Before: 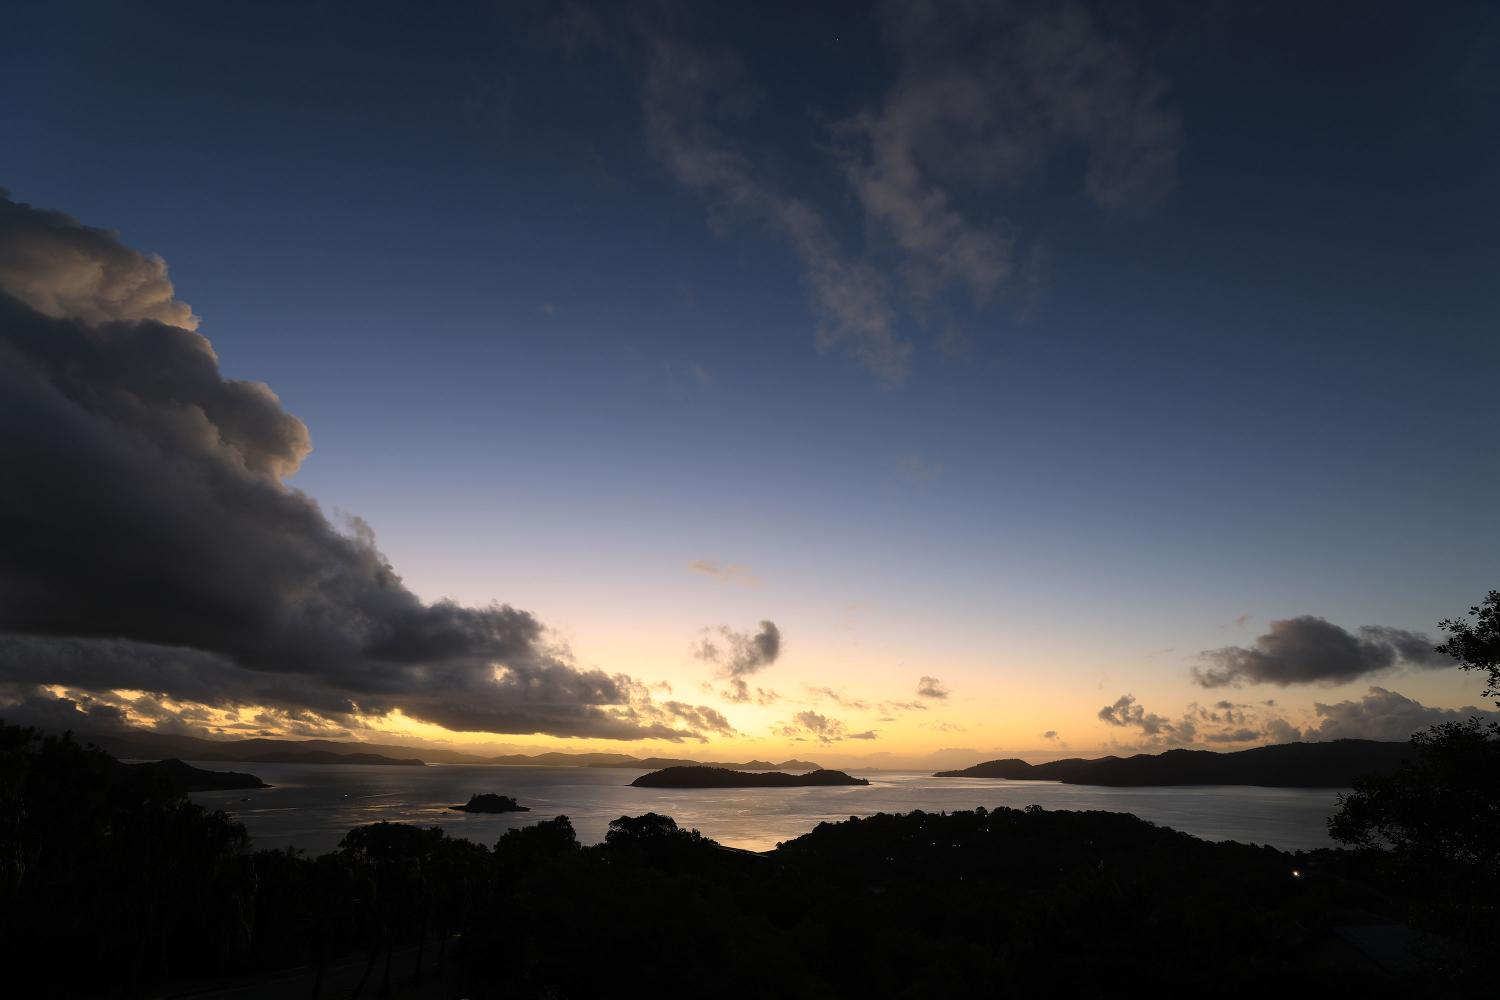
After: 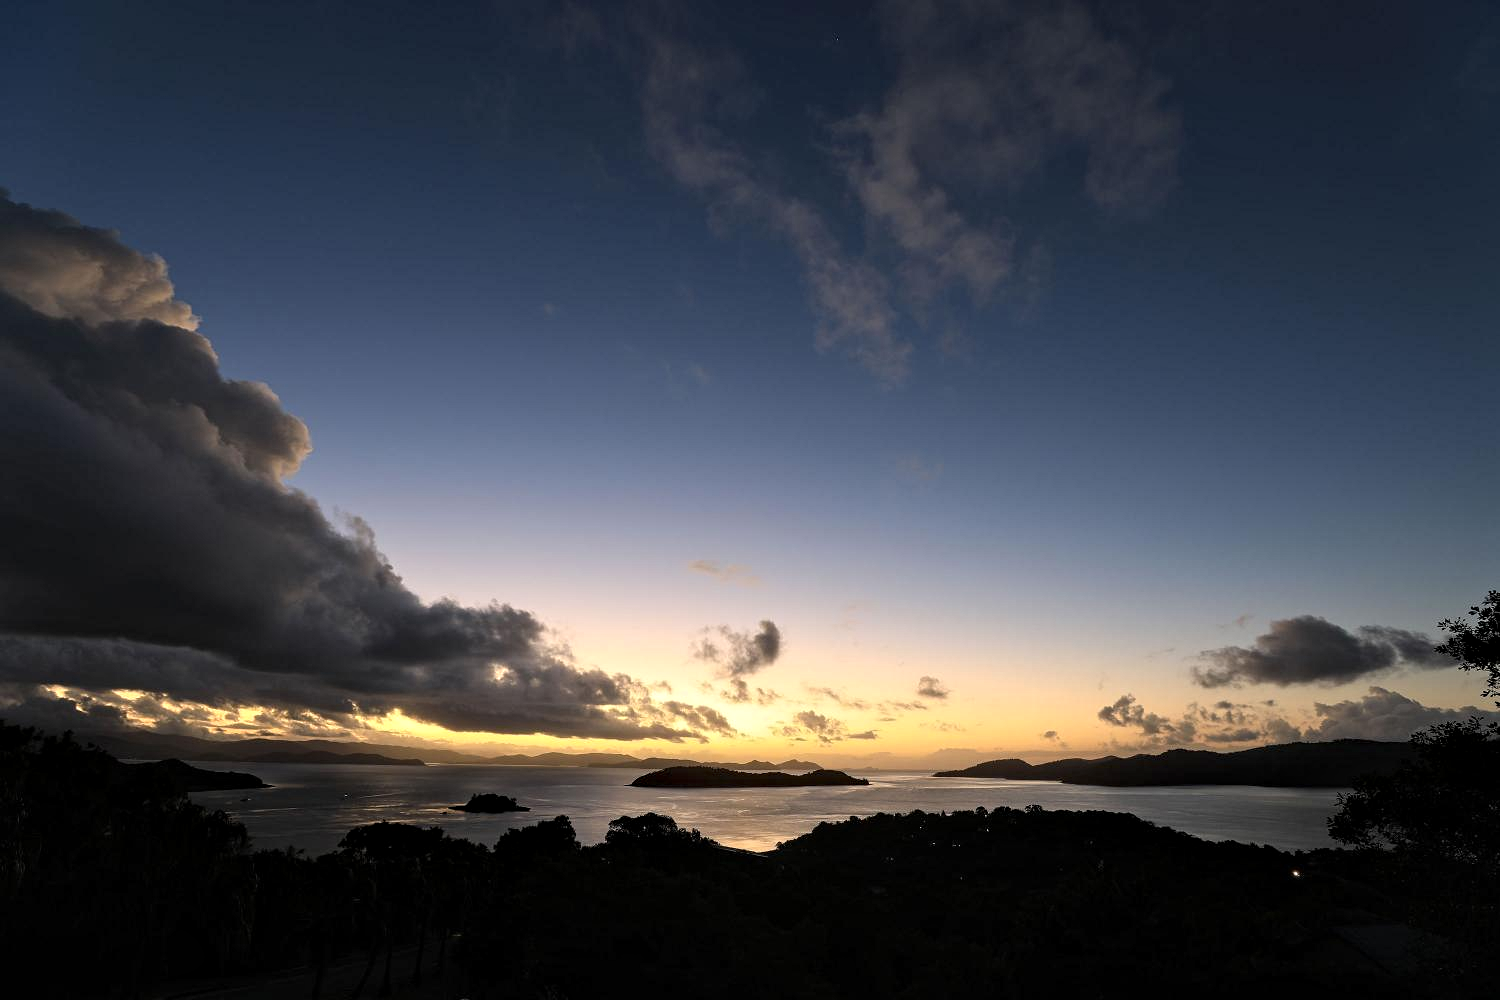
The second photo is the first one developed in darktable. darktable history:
contrast equalizer: y [[0.51, 0.537, 0.559, 0.574, 0.599, 0.618], [0.5 ×6], [0.5 ×6], [0 ×6], [0 ×6]] | blend: blend mode difference, opacity 100%; mask: uniform (no mask)
